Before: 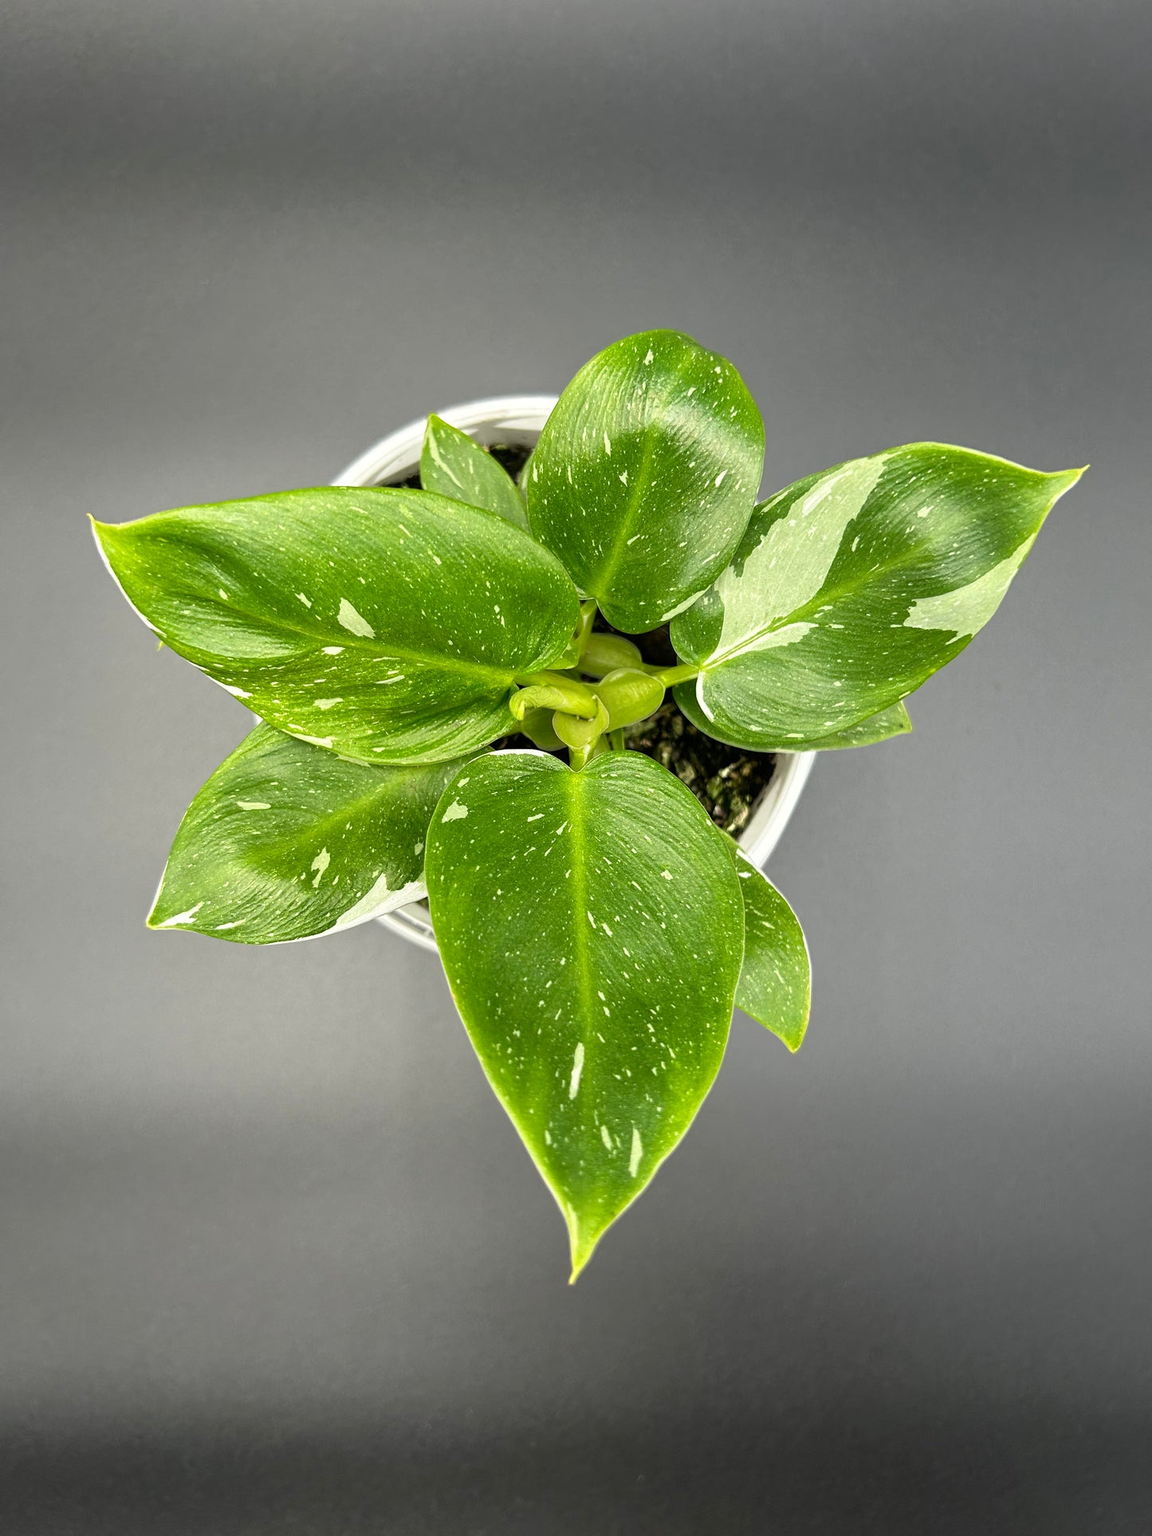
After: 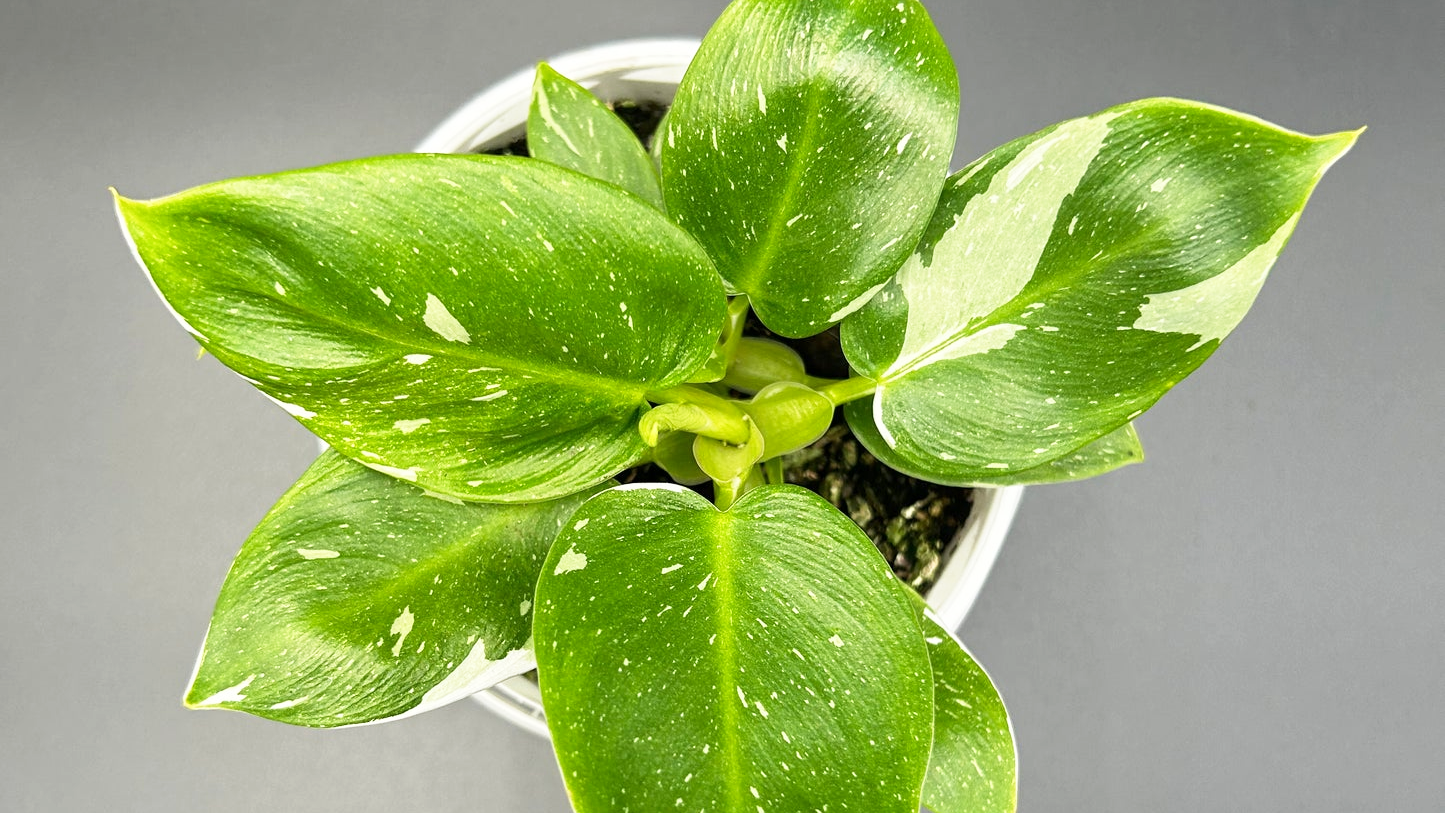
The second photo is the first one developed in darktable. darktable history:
crop and rotate: top 23.741%, bottom 34.034%
base curve: curves: ch0 [(0, 0) (0.666, 0.806) (1, 1)], preserve colors none
